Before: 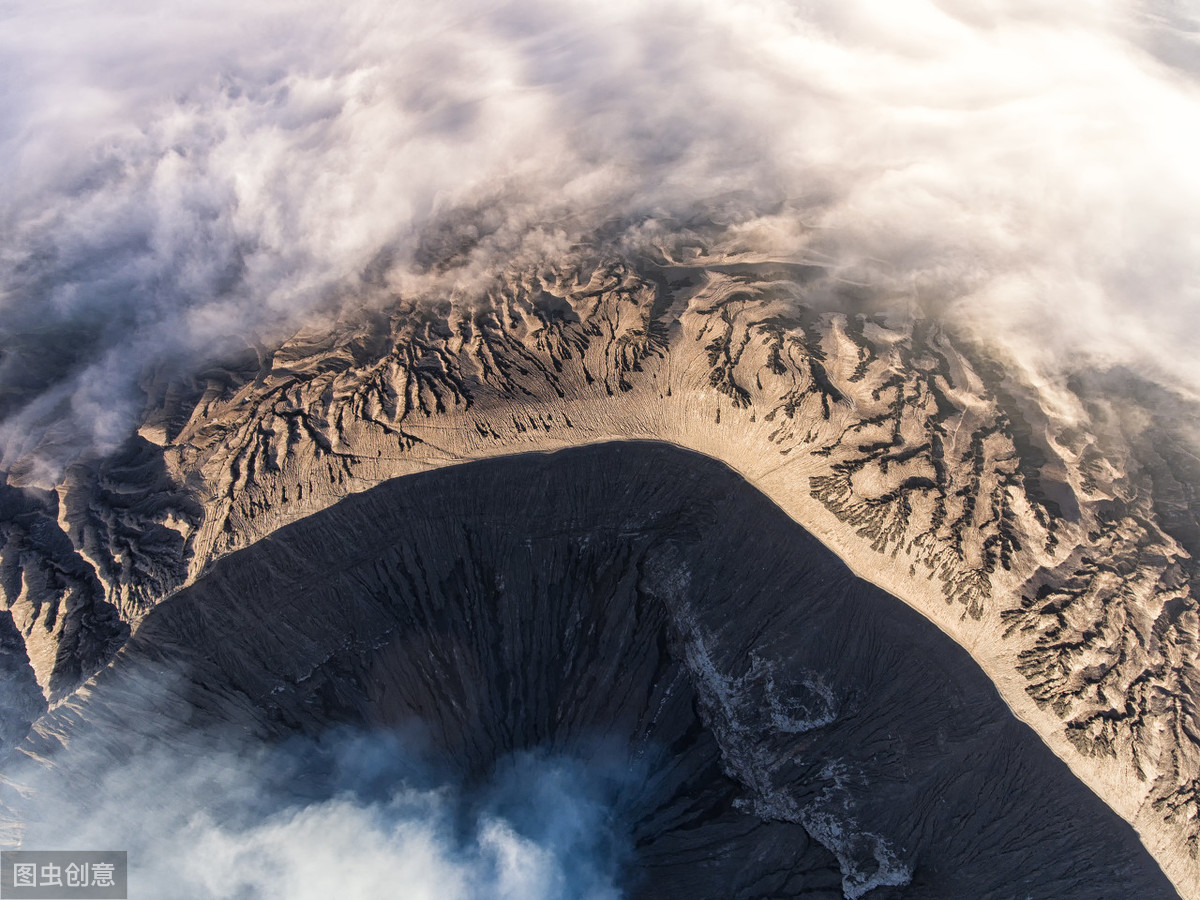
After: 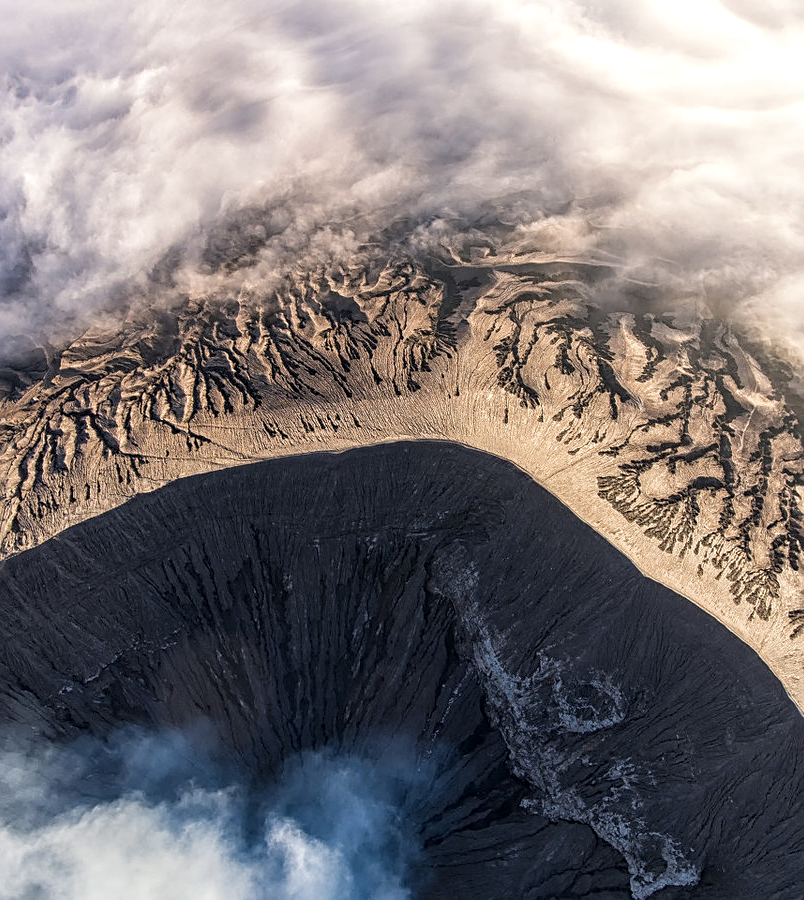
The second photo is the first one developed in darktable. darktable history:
crop and rotate: left 17.741%, right 15.221%
local contrast: detail 130%
sharpen: on, module defaults
